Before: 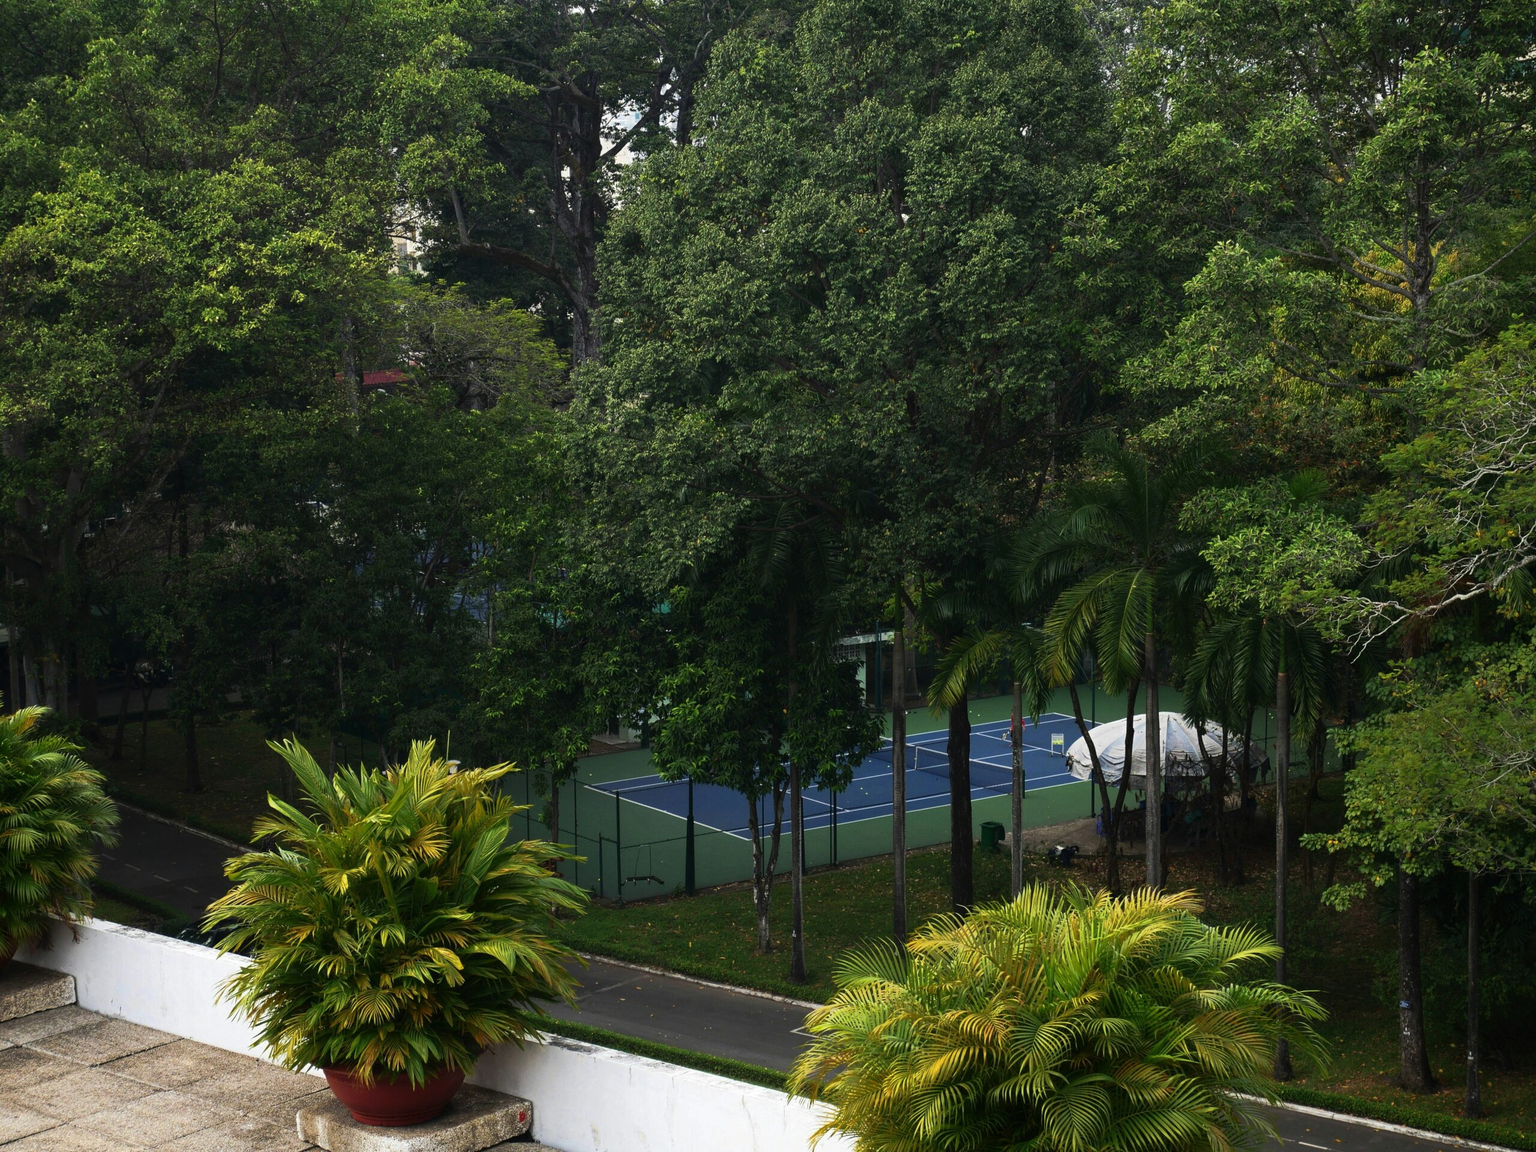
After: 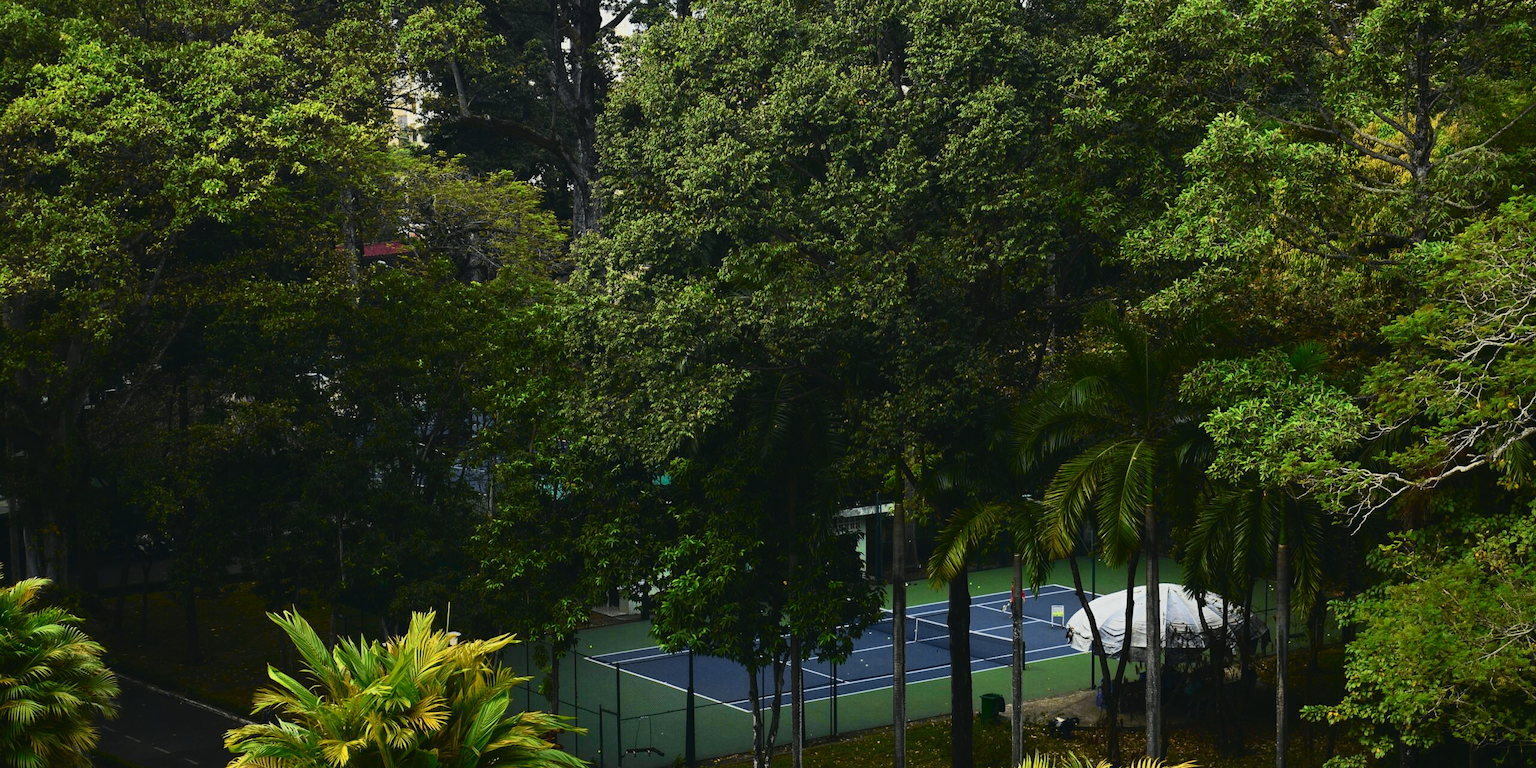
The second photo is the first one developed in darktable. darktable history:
crop: top 11.166%, bottom 22.168%
tone curve: curves: ch0 [(0, 0.03) (0.113, 0.087) (0.207, 0.184) (0.515, 0.612) (0.712, 0.793) (1, 0.946)]; ch1 [(0, 0) (0.172, 0.123) (0.317, 0.279) (0.414, 0.382) (0.476, 0.479) (0.505, 0.498) (0.534, 0.534) (0.621, 0.65) (0.709, 0.764) (1, 1)]; ch2 [(0, 0) (0.411, 0.424) (0.505, 0.505) (0.521, 0.524) (0.537, 0.57) (0.65, 0.699) (1, 1)], color space Lab, independent channels, preserve colors none
